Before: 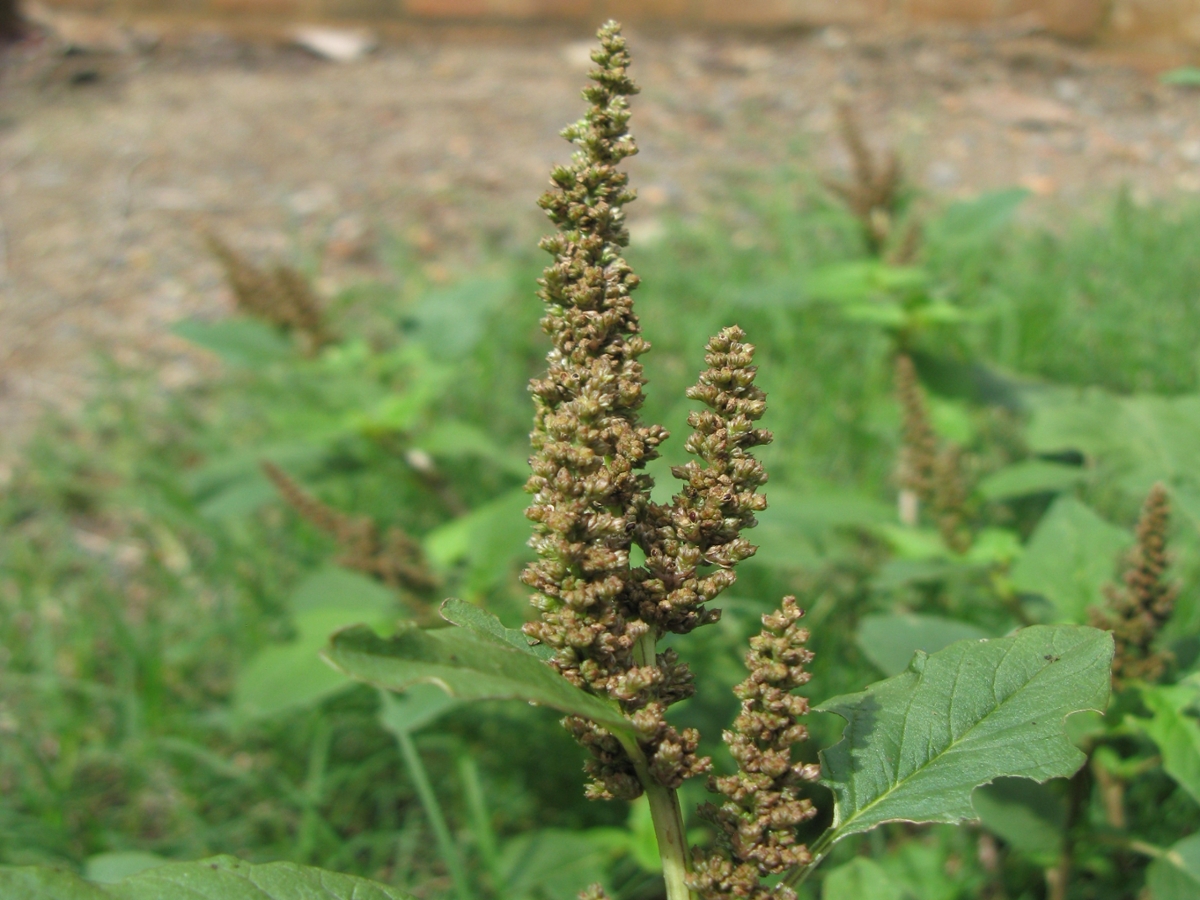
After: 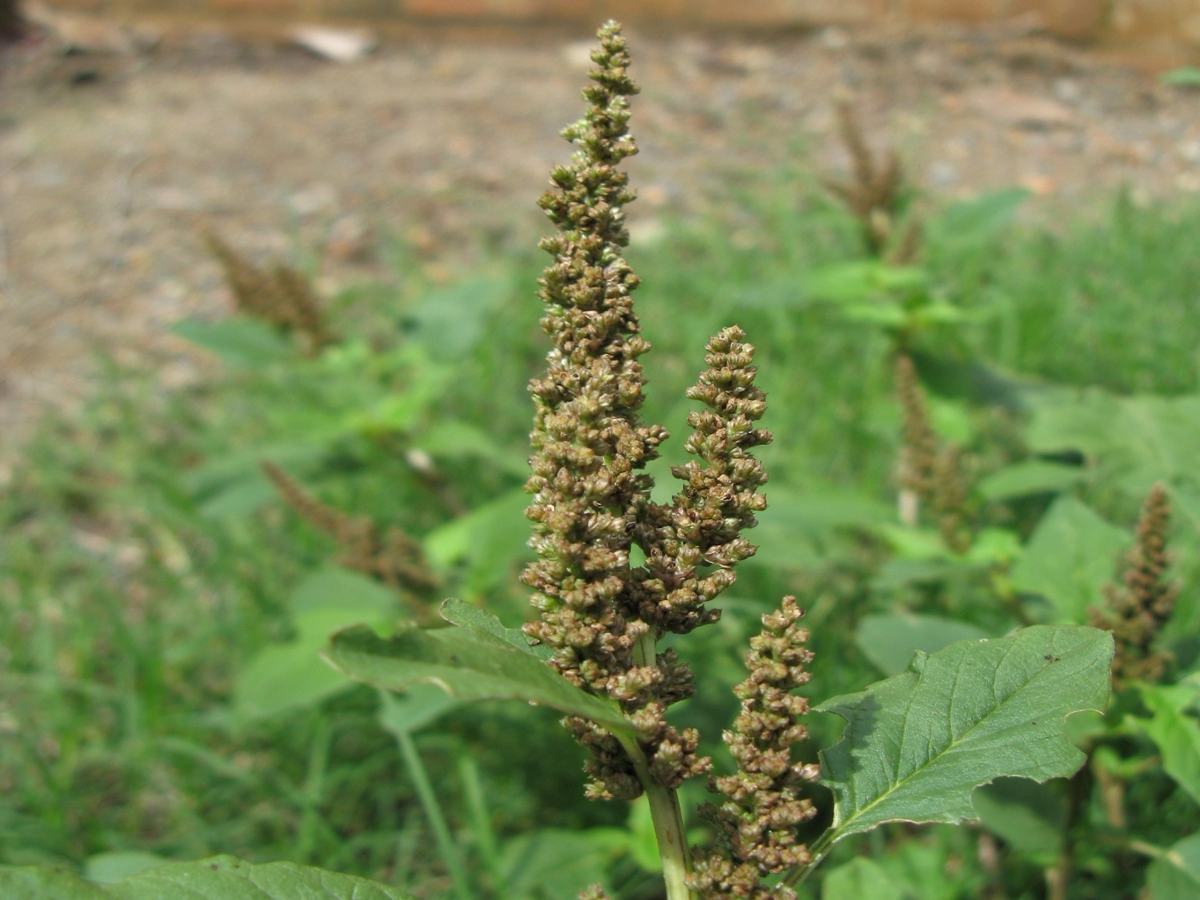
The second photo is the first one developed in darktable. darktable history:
contrast equalizer: y [[0.5, 0.488, 0.462, 0.461, 0.491, 0.5], [0.5 ×6], [0.5 ×6], [0 ×6], [0 ×6]], mix -0.361
shadows and highlights: highlights color adjustment 42.12%, low approximation 0.01, soften with gaussian
